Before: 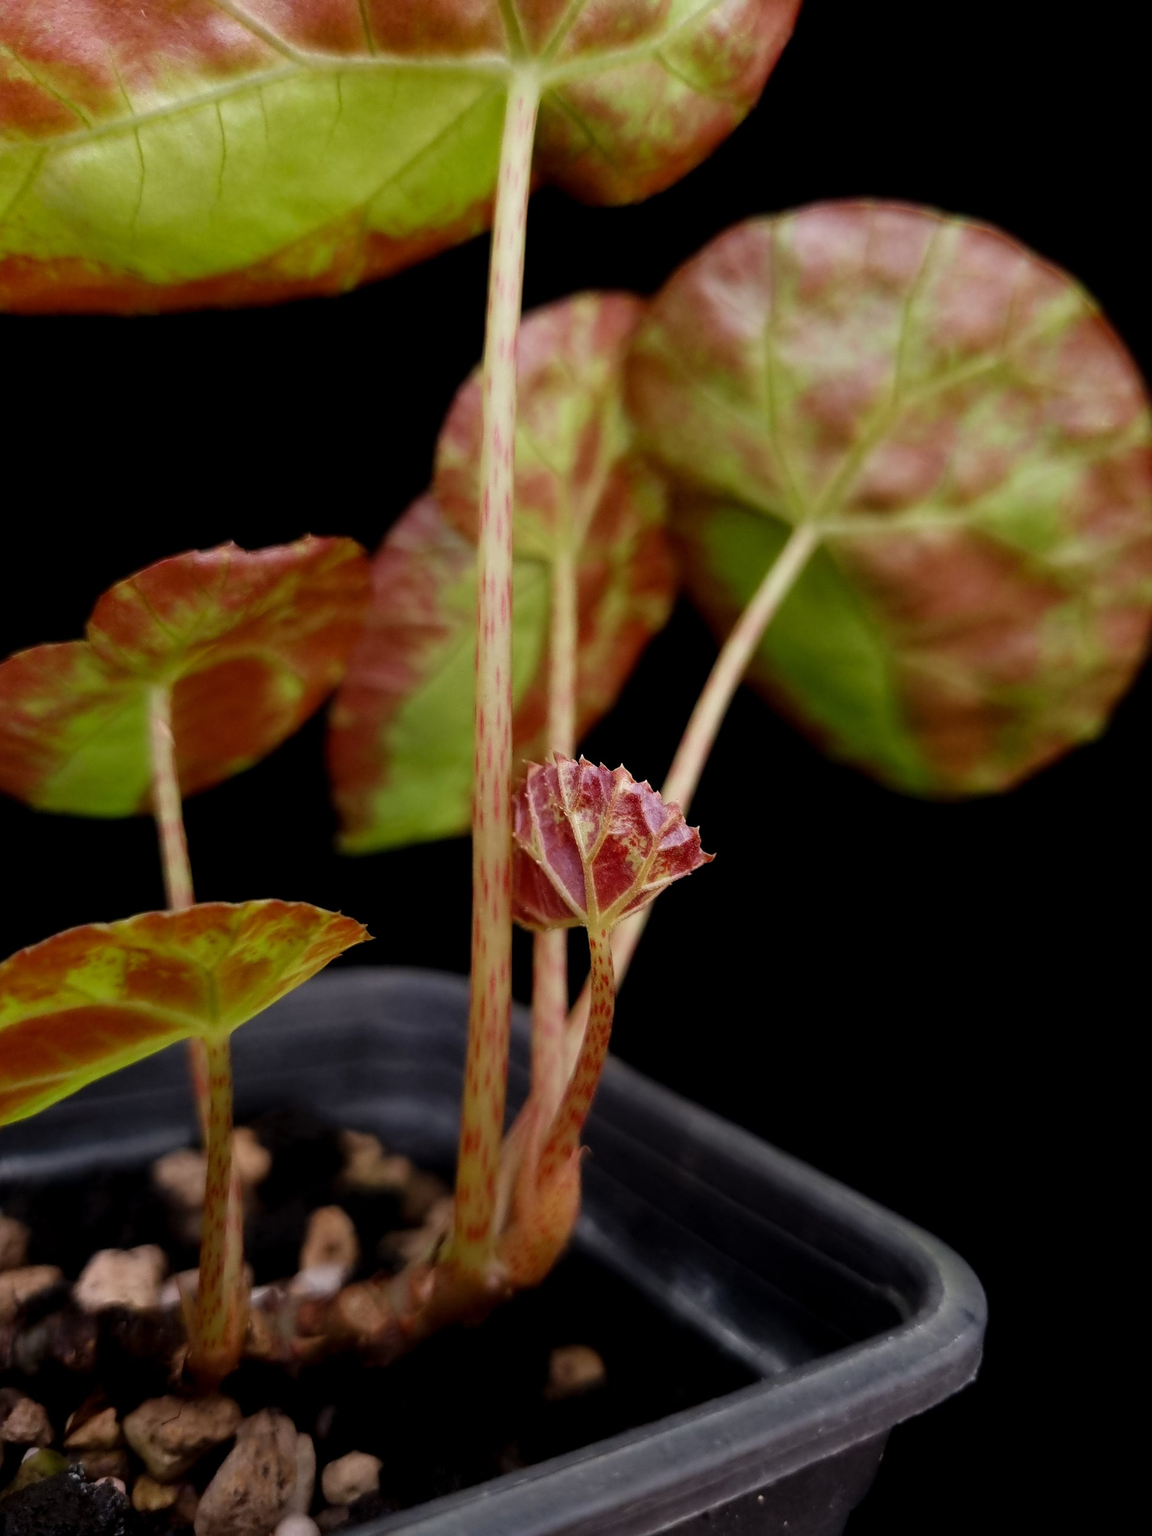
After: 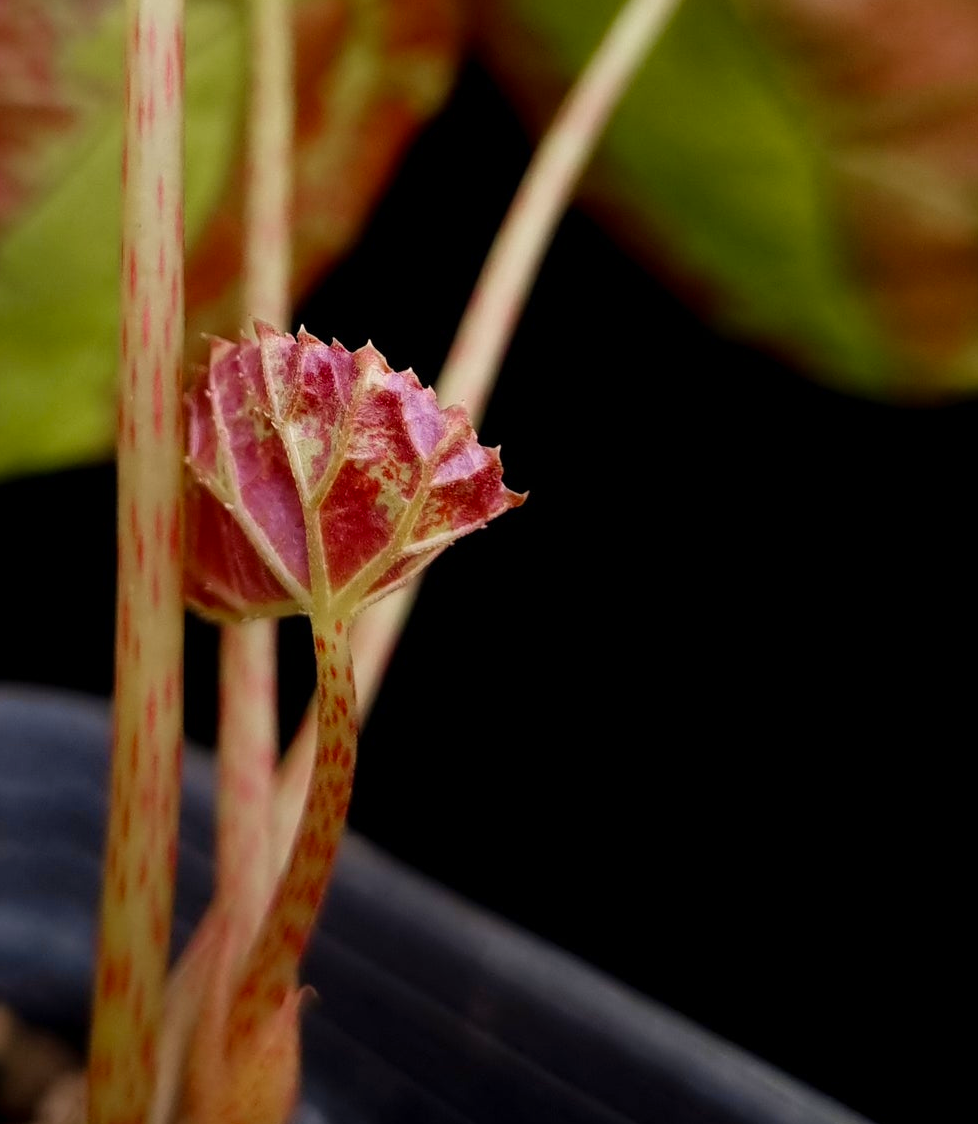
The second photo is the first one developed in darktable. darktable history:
crop: left 35.03%, top 36.625%, right 14.663%, bottom 20.057%
color zones: curves: ch0 [(0.254, 0.492) (0.724, 0.62)]; ch1 [(0.25, 0.528) (0.719, 0.796)]; ch2 [(0, 0.472) (0.25, 0.5) (0.73, 0.184)]
